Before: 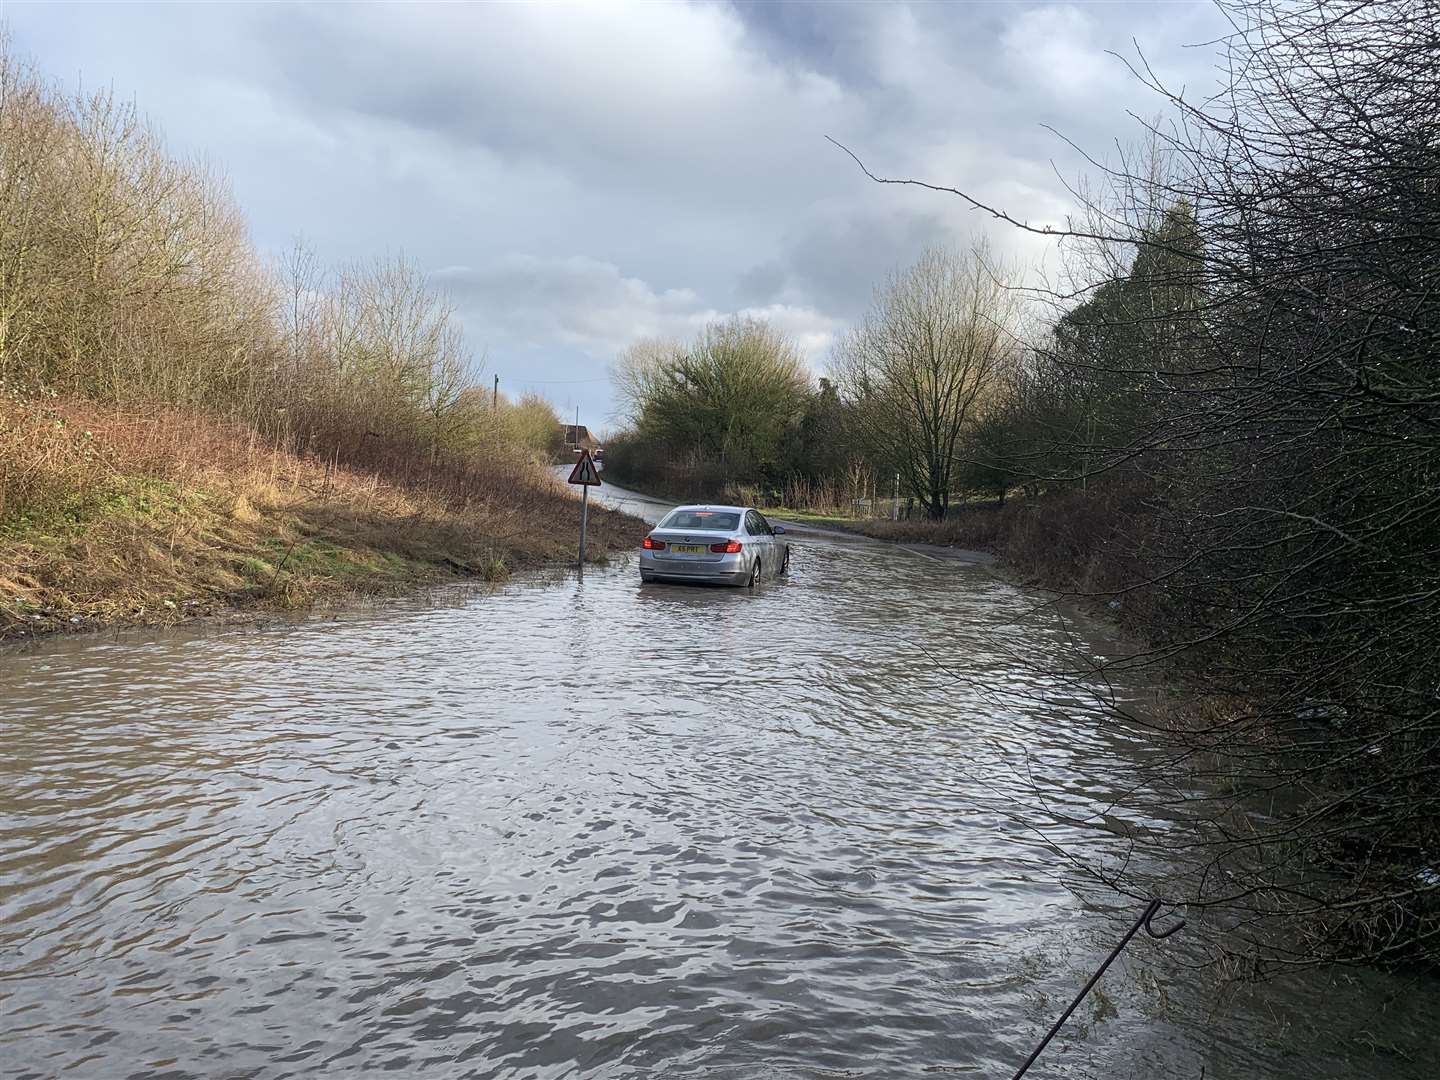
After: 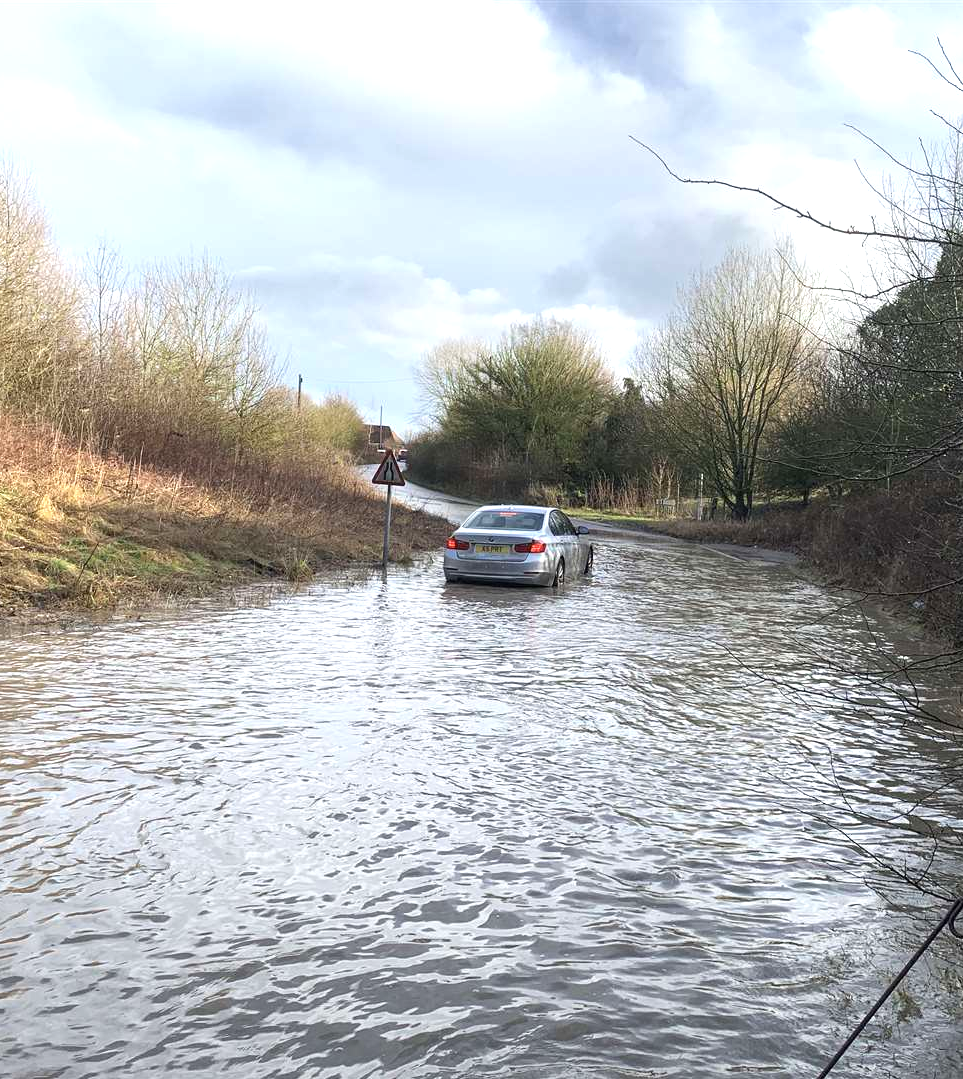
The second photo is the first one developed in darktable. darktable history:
exposure: black level correction 0, exposure 0.696 EV, compensate highlight preservation false
crop and rotate: left 13.665%, right 19.431%
